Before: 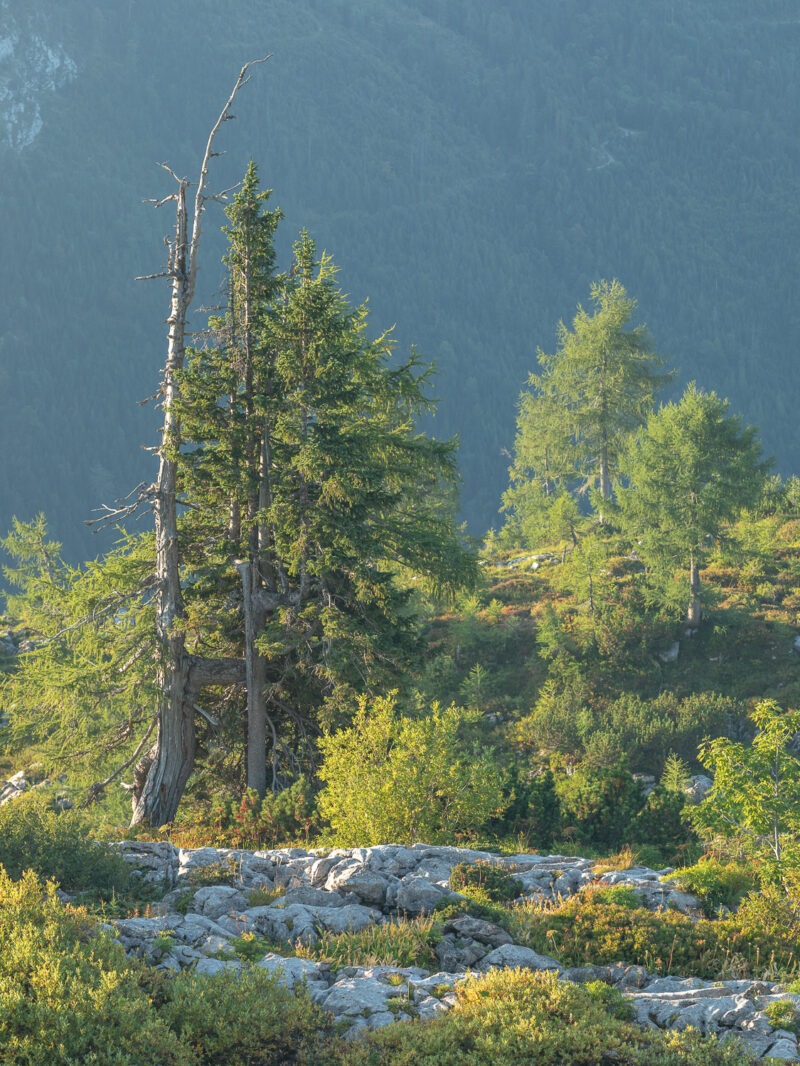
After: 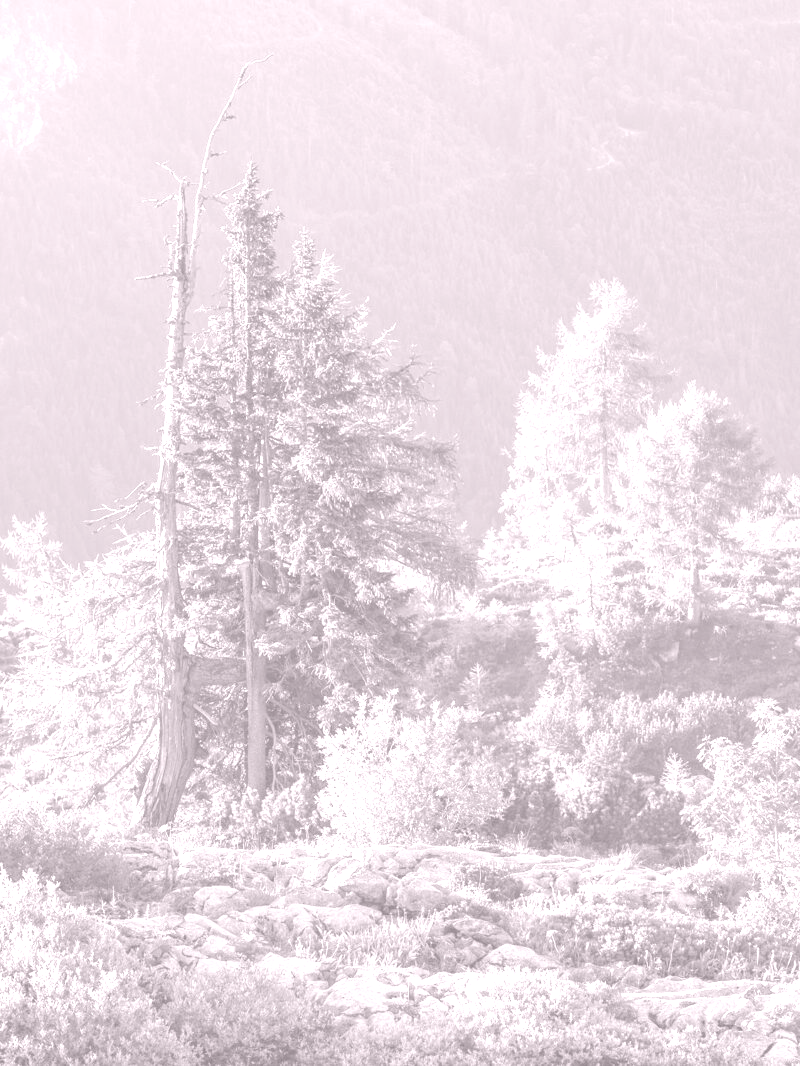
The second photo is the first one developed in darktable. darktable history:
colorize: hue 25.2°, saturation 83%, source mix 82%, lightness 79%, version 1
color balance rgb: perceptual saturation grading › global saturation 20%, global vibrance 20%
white balance: red 0.982, blue 1.018
